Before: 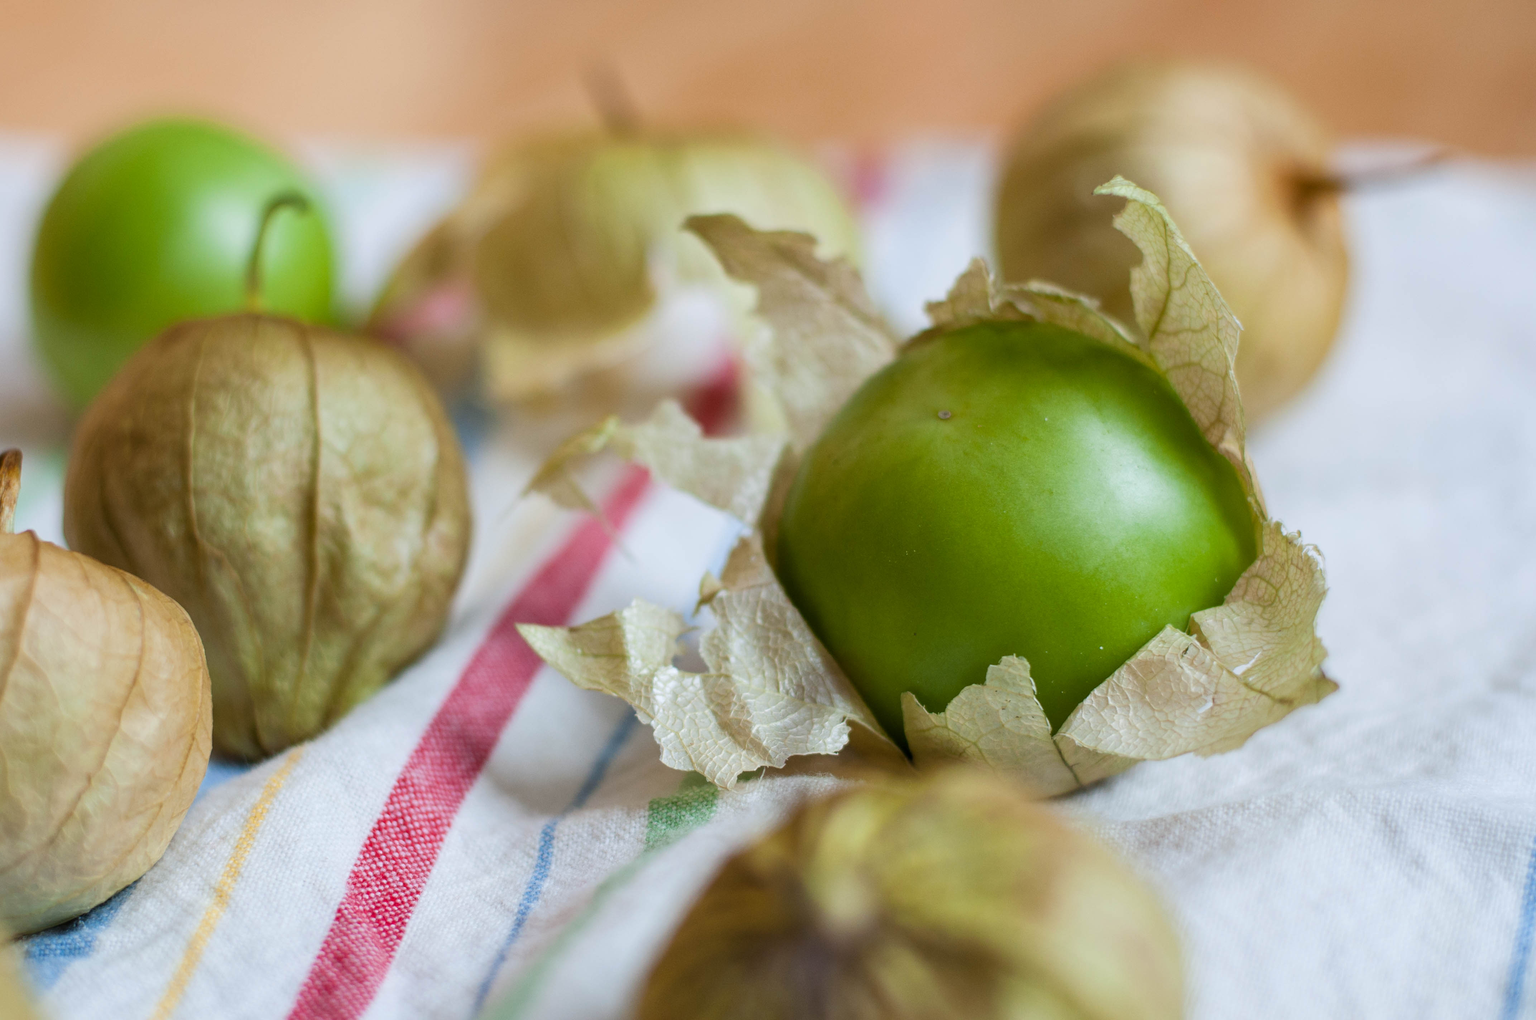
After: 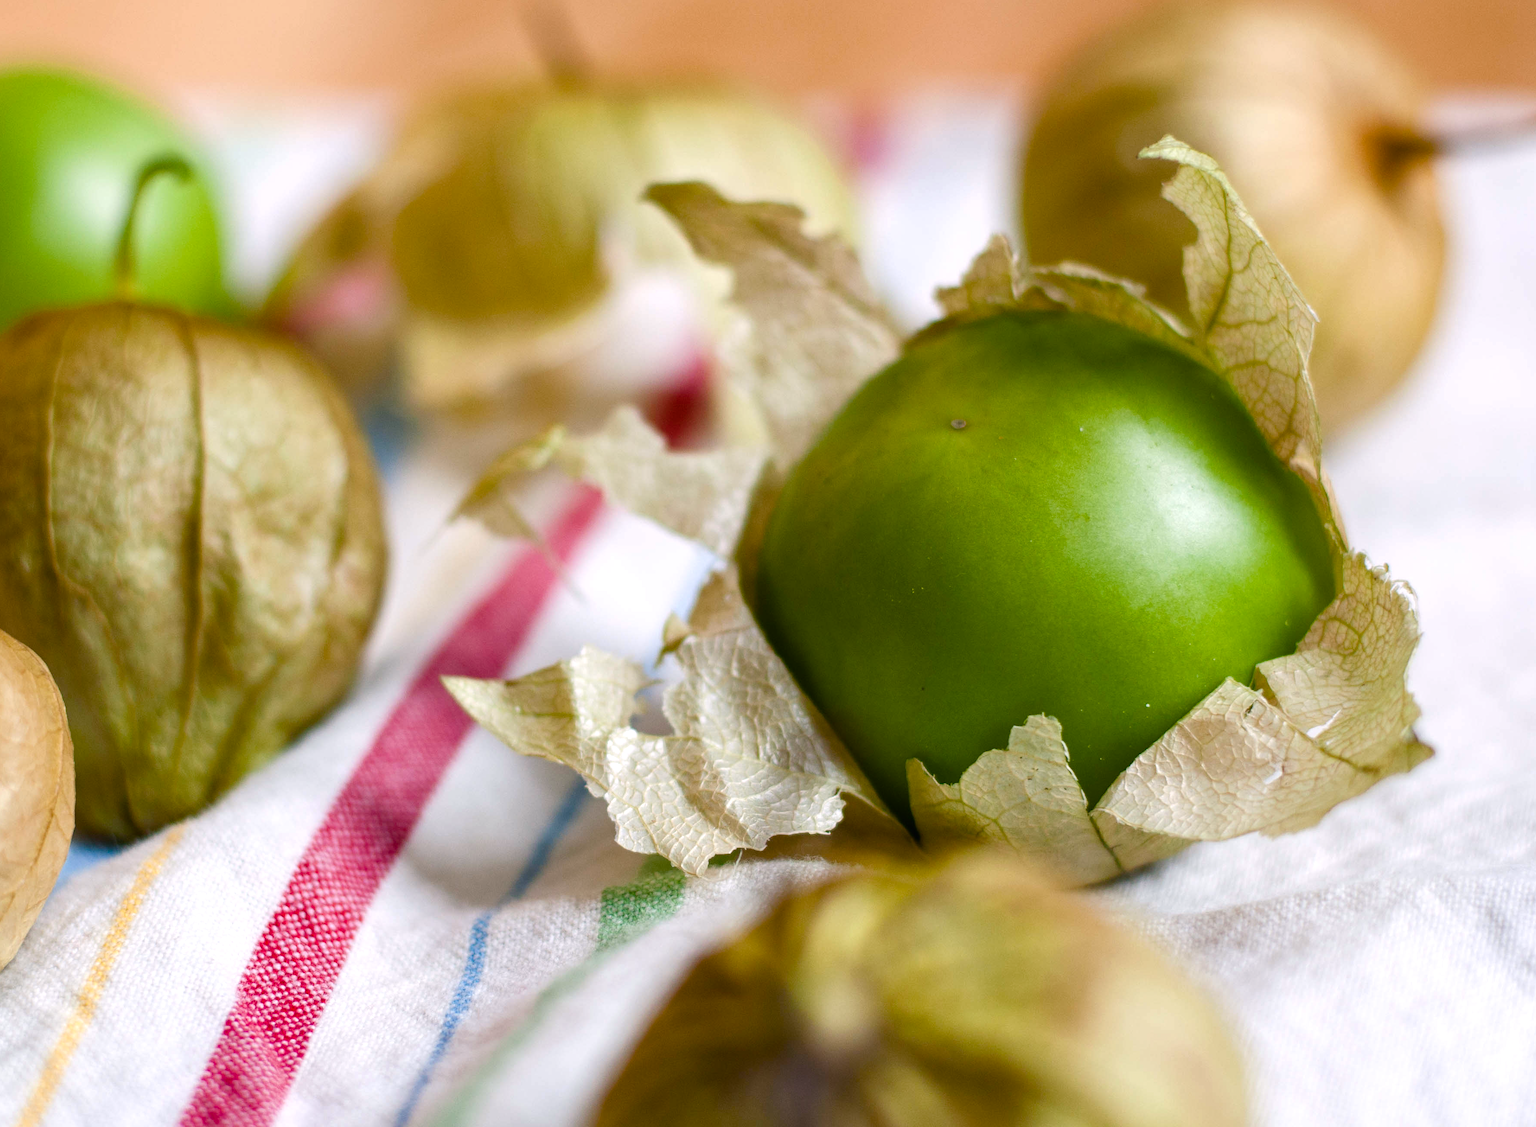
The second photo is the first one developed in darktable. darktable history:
exposure: compensate highlight preservation false
crop: left 9.807%, top 6.259%, right 7.334%, bottom 2.177%
color balance rgb: shadows lift › chroma 1%, shadows lift › hue 217.2°, power › hue 310.8°, highlights gain › chroma 2%, highlights gain › hue 44.4°, global offset › luminance 0.25%, global offset › hue 171.6°, perceptual saturation grading › global saturation 14.09%, perceptual saturation grading › highlights -30%, perceptual saturation grading › shadows 50.67%, global vibrance 25%, contrast 20%
